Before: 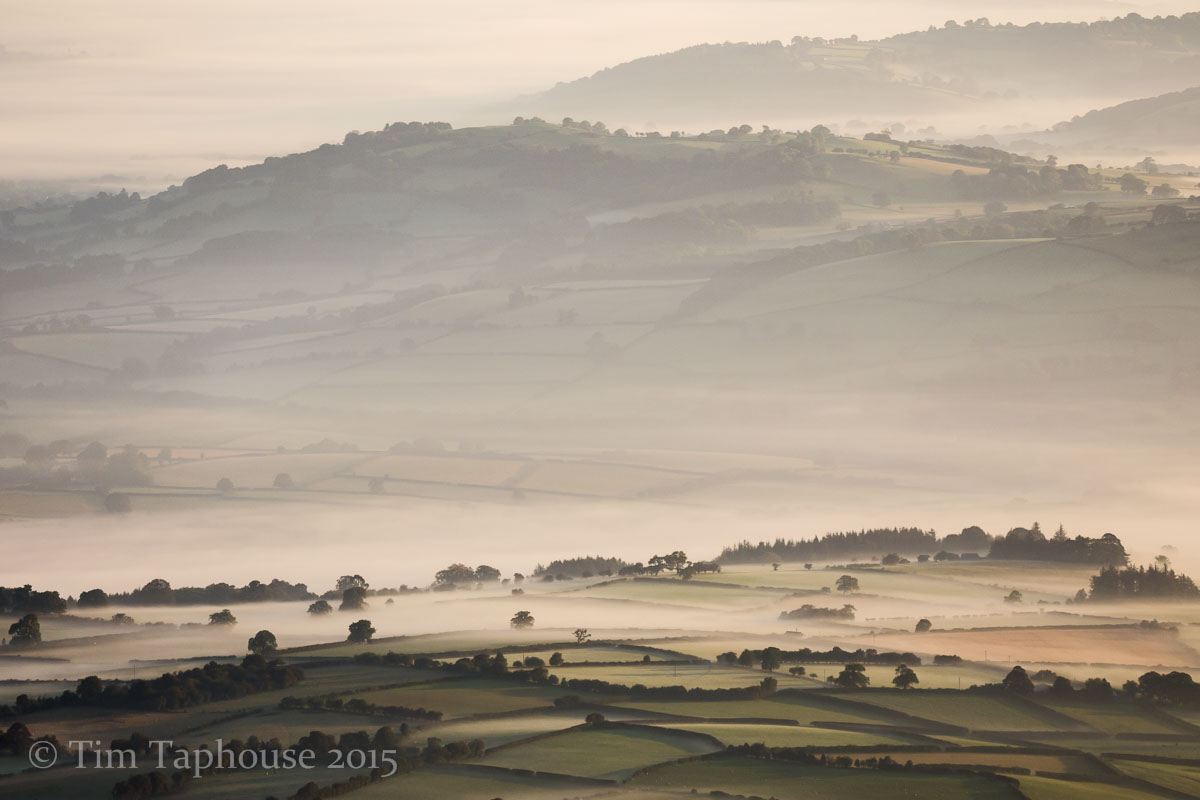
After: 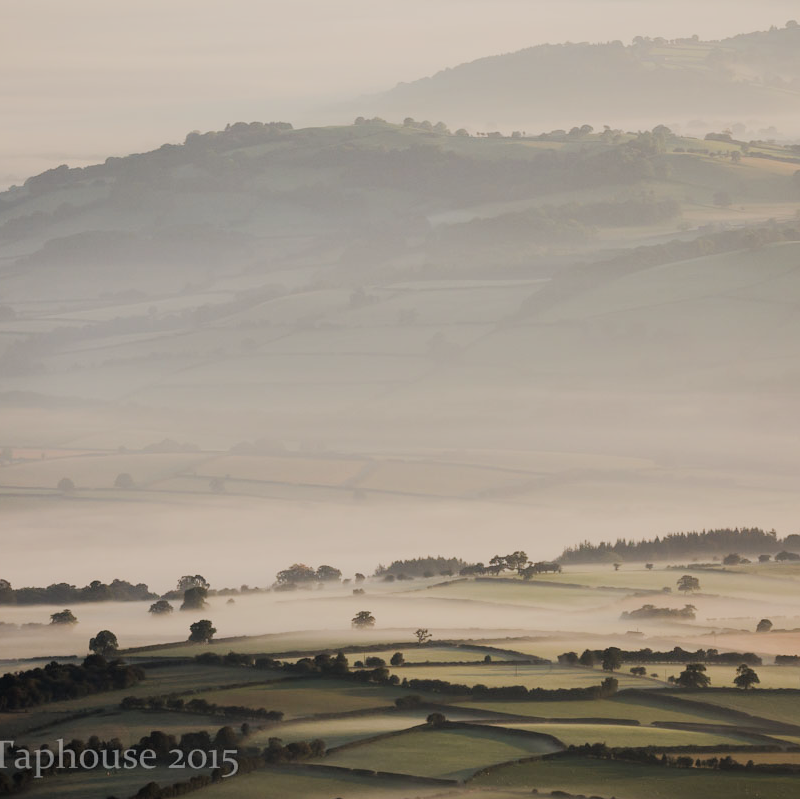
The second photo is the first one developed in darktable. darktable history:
crop and rotate: left 13.33%, right 19.981%
filmic rgb: black relative exposure -7.65 EV, white relative exposure 4.56 EV, threshold 3.02 EV, hardness 3.61, enable highlight reconstruction true
